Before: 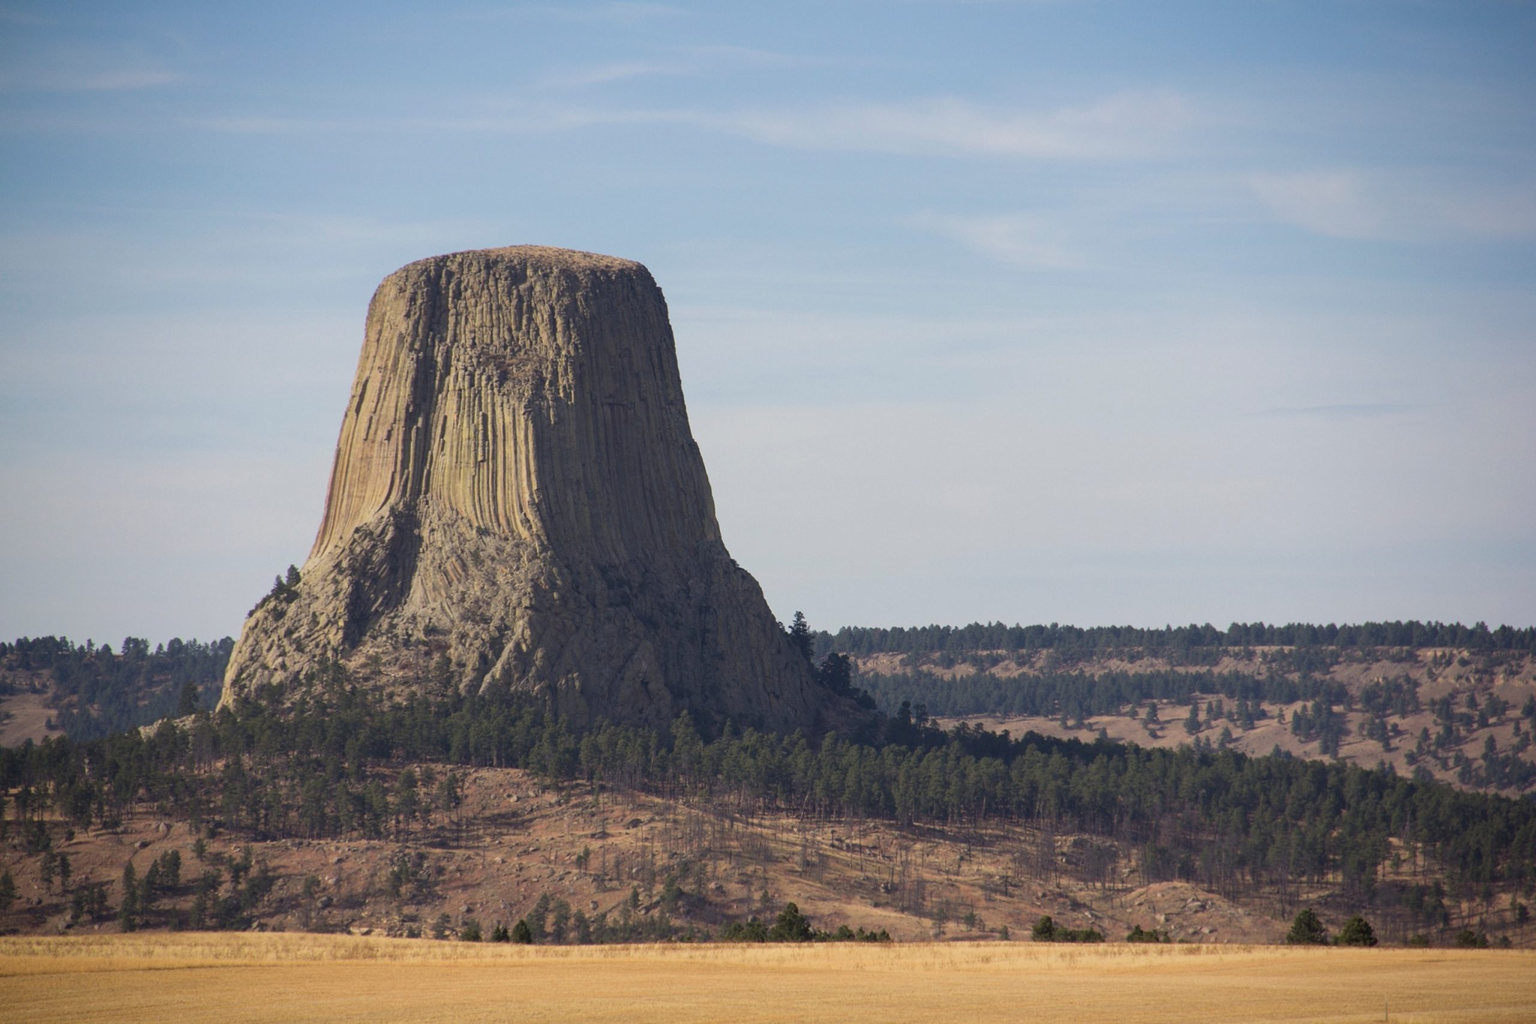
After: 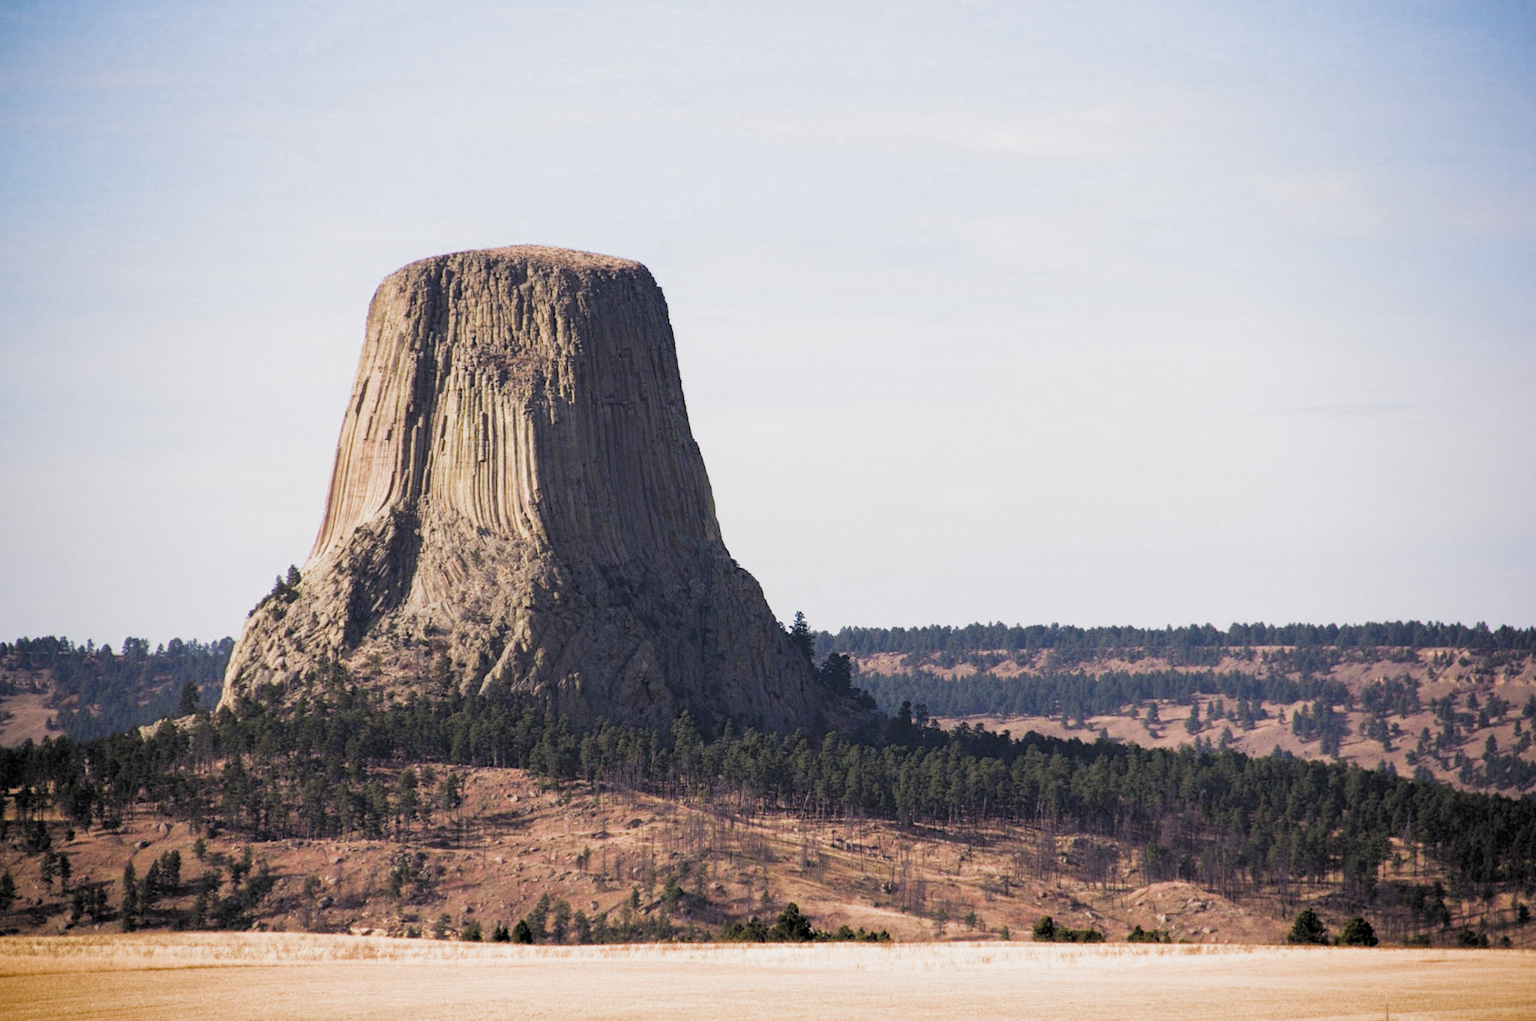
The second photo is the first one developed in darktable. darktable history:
color balance rgb: highlights gain › chroma 1.477%, highlights gain › hue 309.88°, global offset › luminance -0.488%, perceptual saturation grading › global saturation 10.245%, global vibrance 33.337%
filmic rgb: black relative exposure -3.68 EV, white relative exposure 2.74 EV, dynamic range scaling -5.7%, hardness 3.04, color science v5 (2021), contrast in shadows safe, contrast in highlights safe
crop: top 0.084%, bottom 0.203%
exposure: exposure 0.559 EV, compensate exposure bias true, compensate highlight preservation false
